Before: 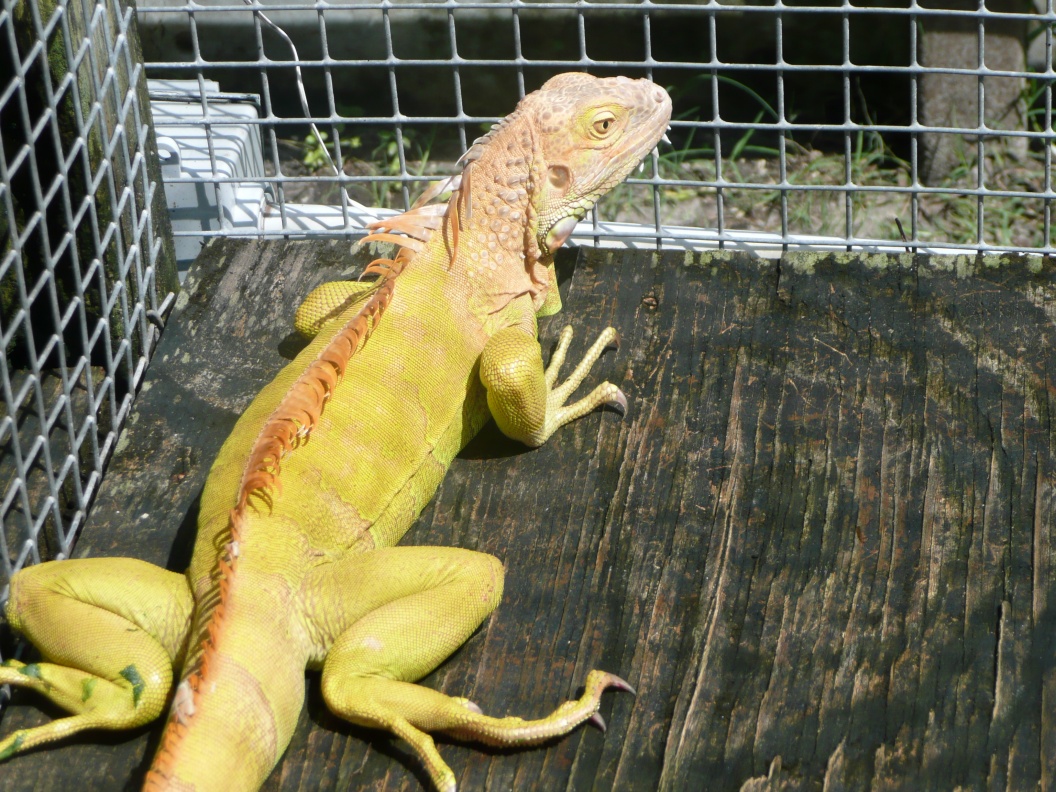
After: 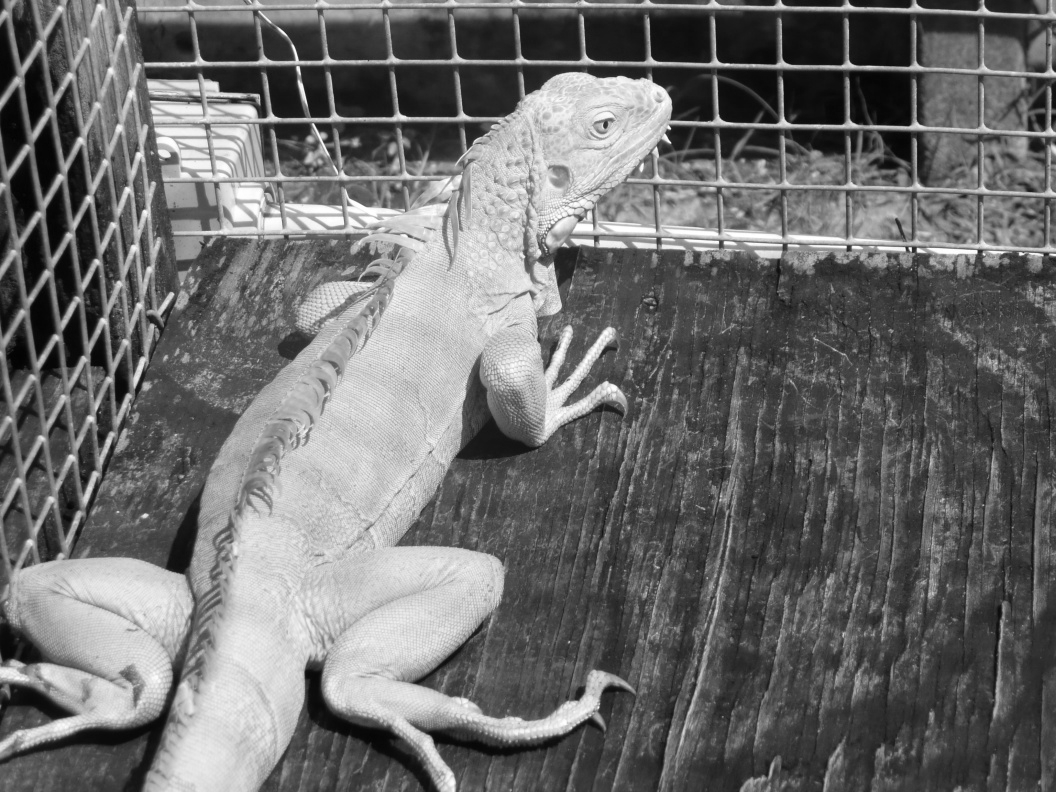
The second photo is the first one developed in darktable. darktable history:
monochrome: on, module defaults
tone equalizer: on, module defaults
